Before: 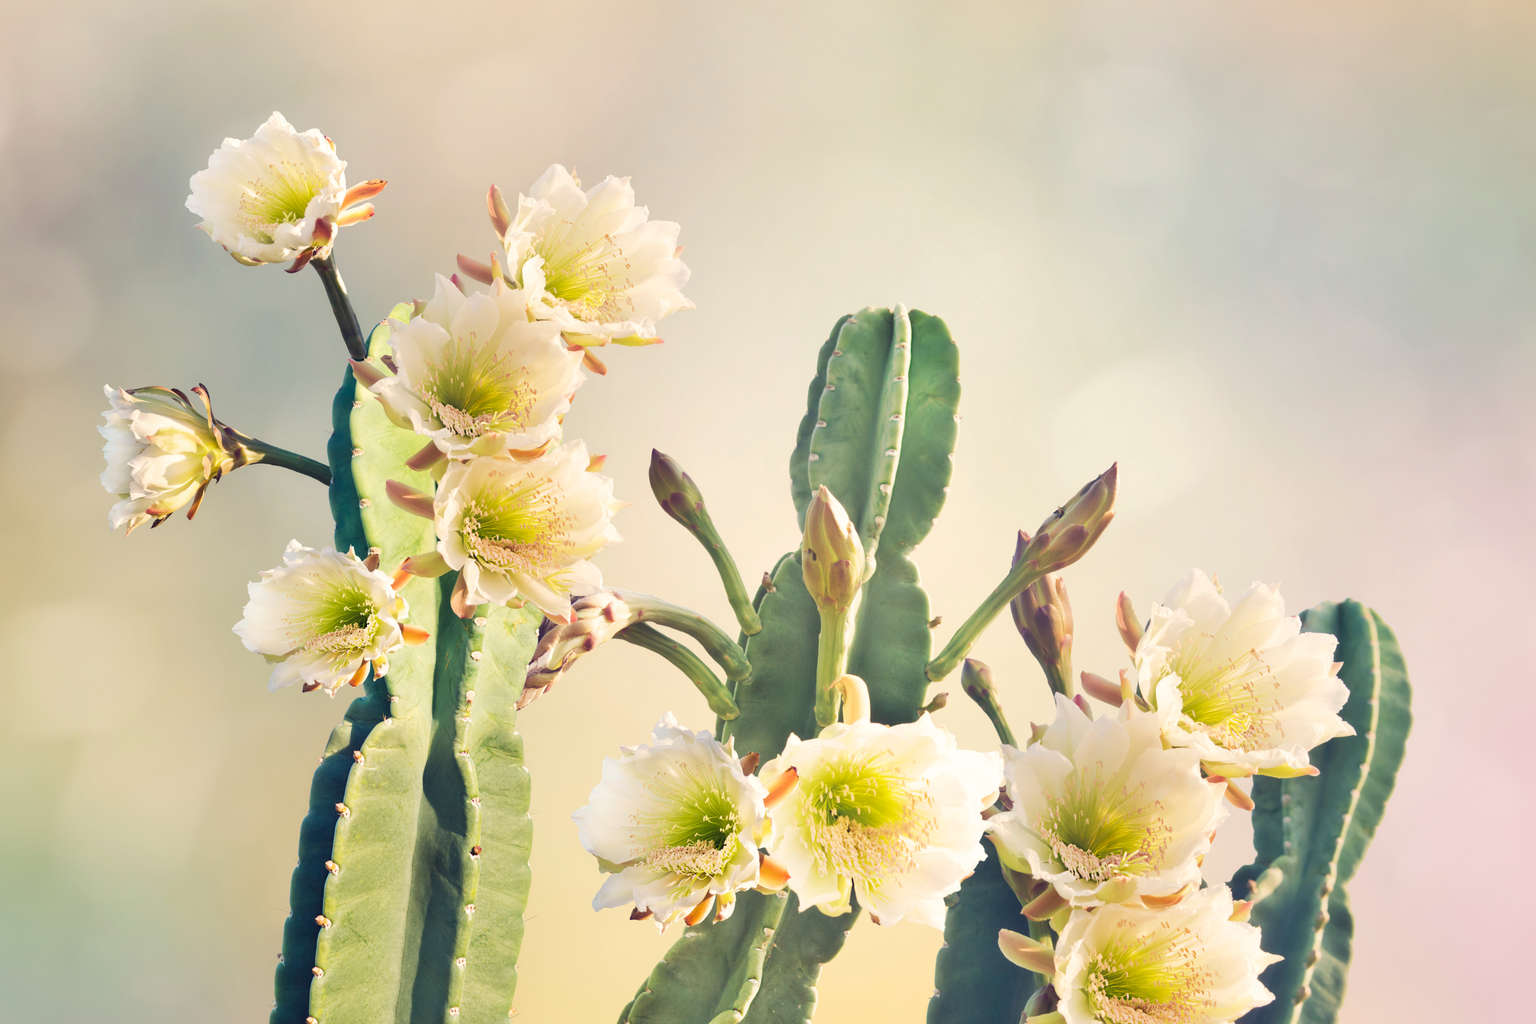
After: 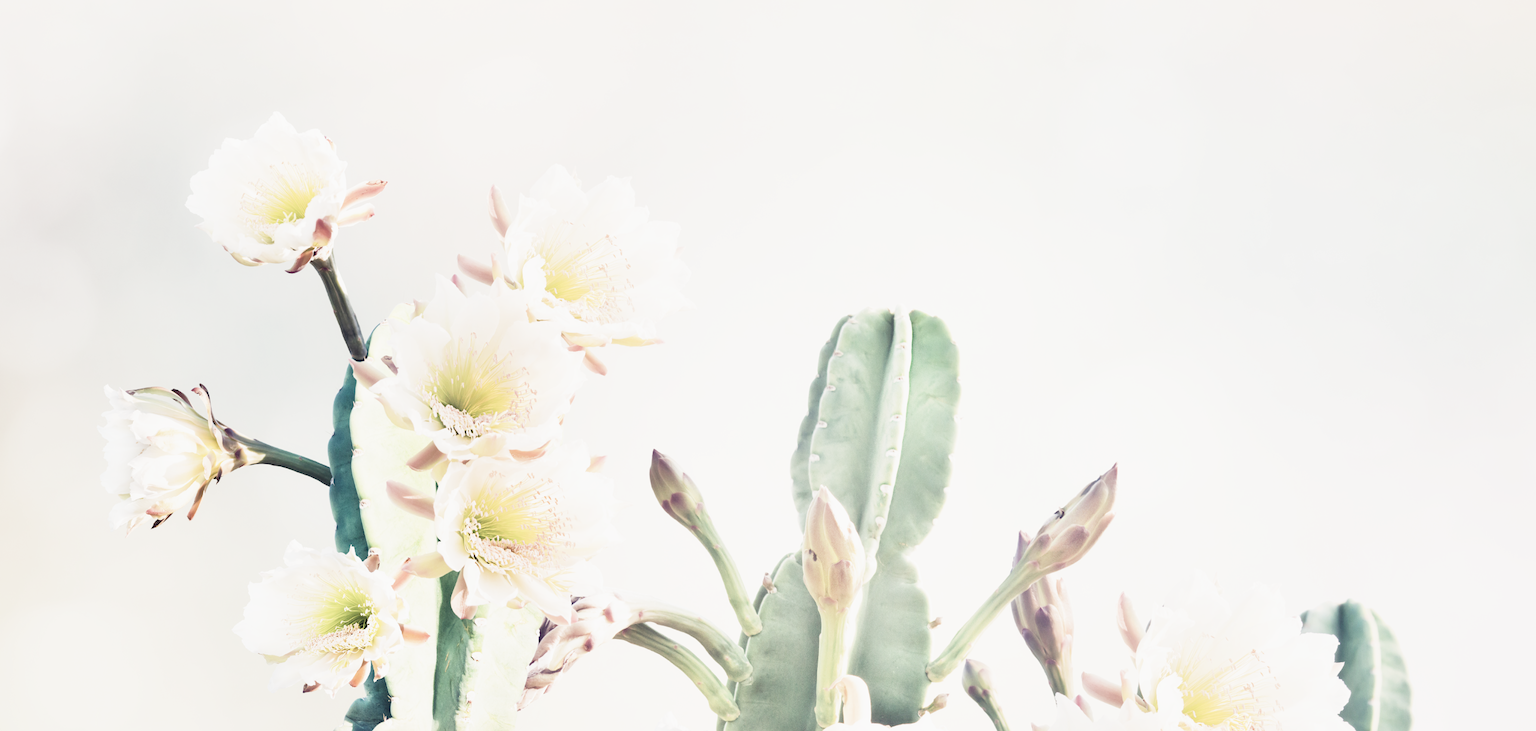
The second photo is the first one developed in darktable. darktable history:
exposure: black level correction 0, exposure 1.45 EV, compensate exposure bias true, compensate highlight preservation false
color correction: saturation 0.5
sigmoid: contrast 1.7
crop: bottom 28.576%
